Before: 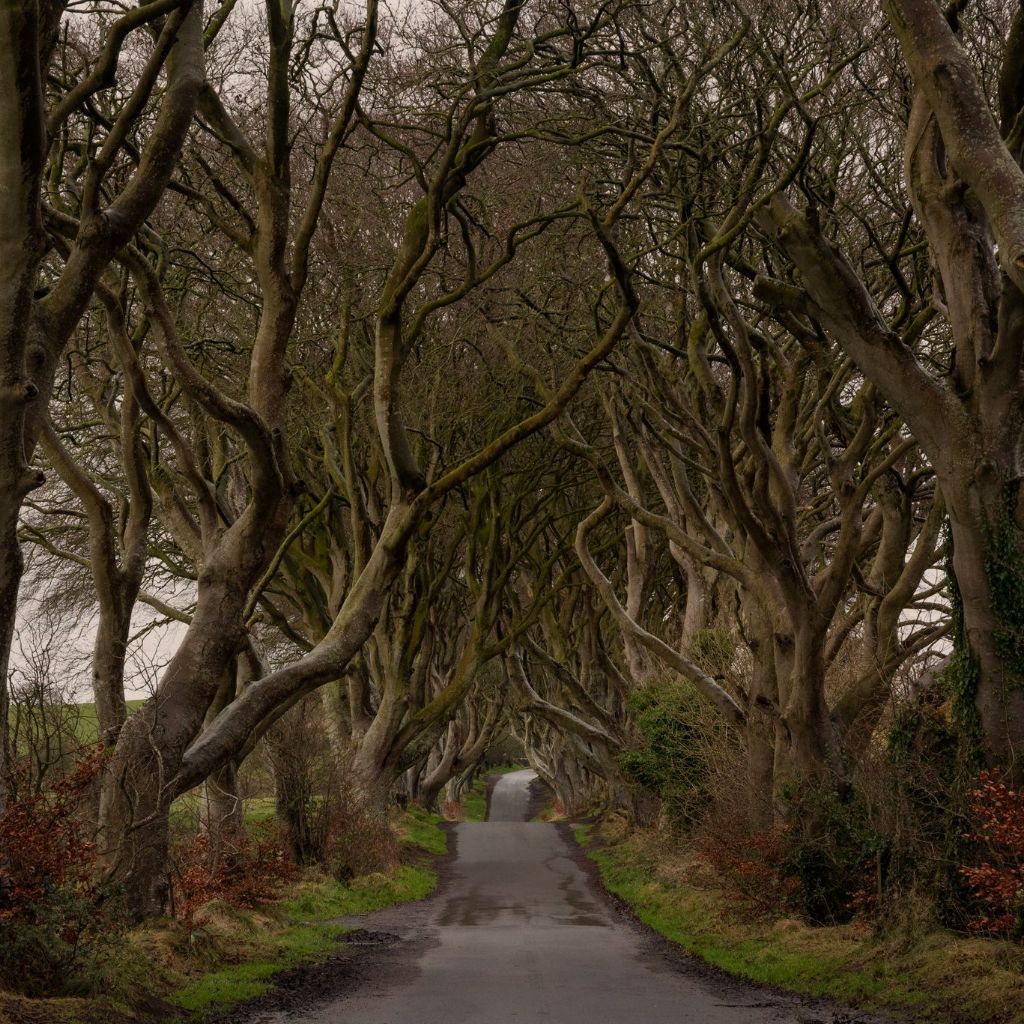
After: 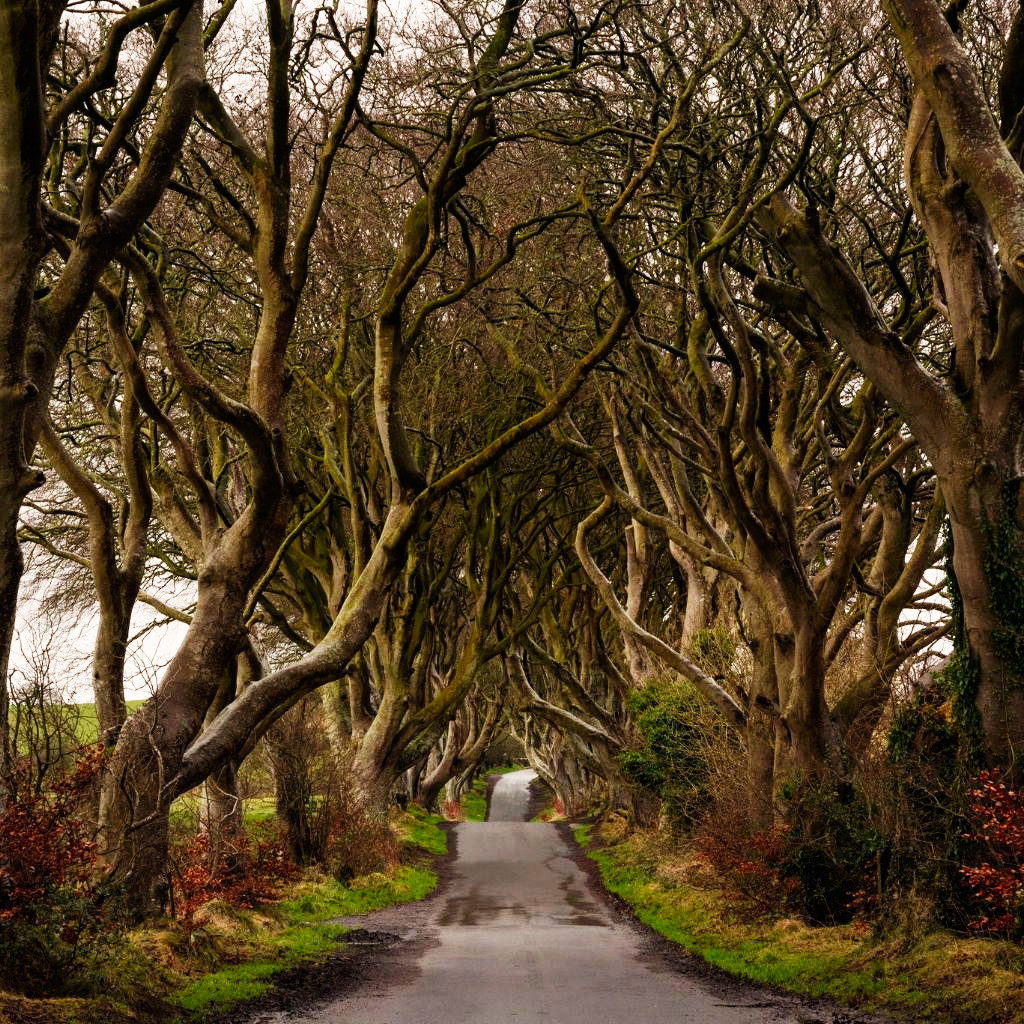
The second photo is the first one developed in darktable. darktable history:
base curve: curves: ch0 [(0, 0) (0.007, 0.004) (0.027, 0.03) (0.046, 0.07) (0.207, 0.54) (0.442, 0.872) (0.673, 0.972) (1, 1)], preserve colors none
shadows and highlights: radius 331.84, shadows 53.55, highlights -100, compress 94.63%, highlights color adjustment 73.23%, soften with gaussian
